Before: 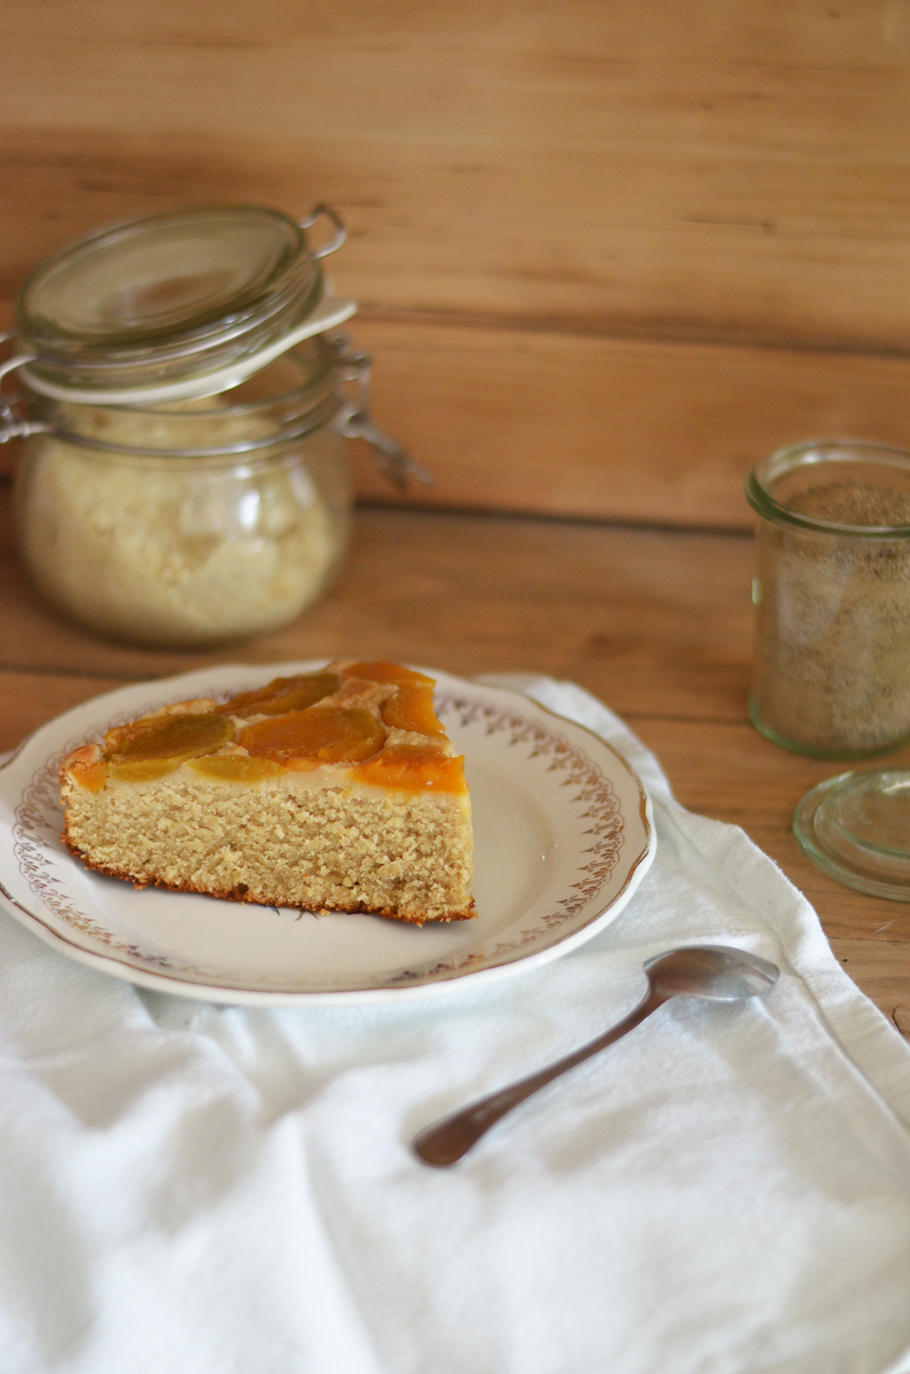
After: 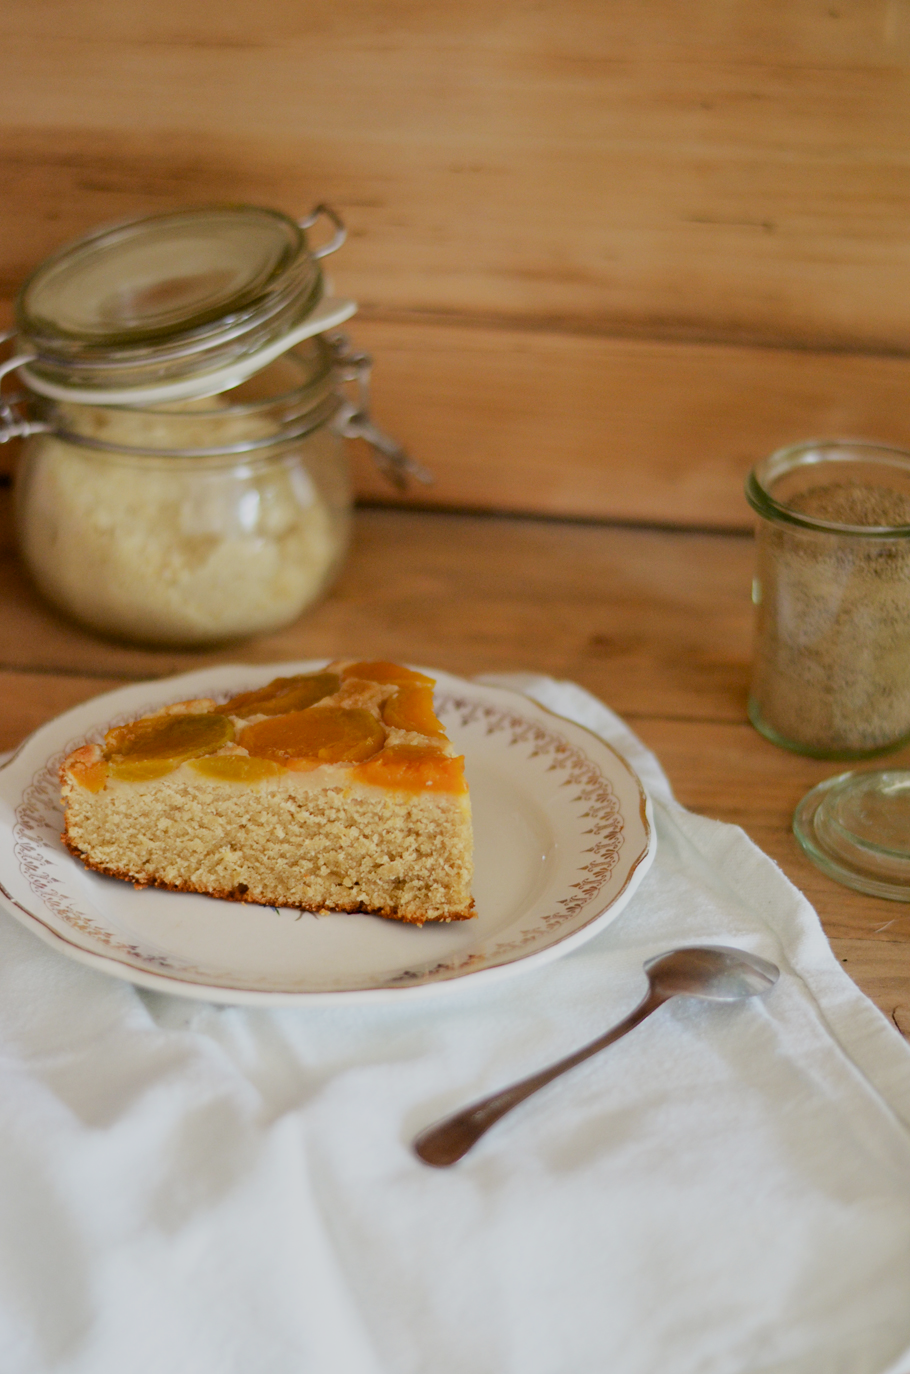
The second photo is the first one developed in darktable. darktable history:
exposure: black level correction 0.009, exposure 0.119 EV, compensate highlight preservation false
filmic rgb: black relative exposure -7.65 EV, white relative exposure 4.56 EV, hardness 3.61
